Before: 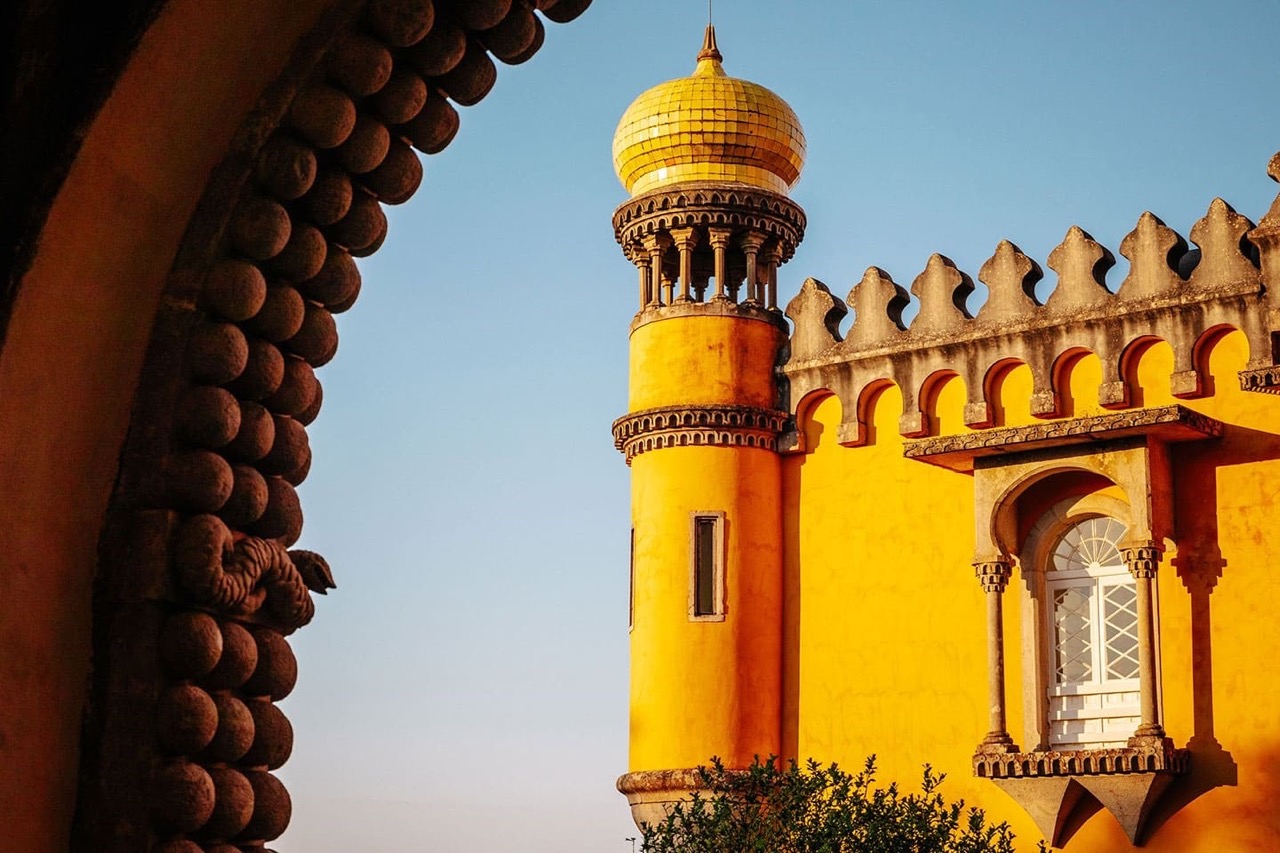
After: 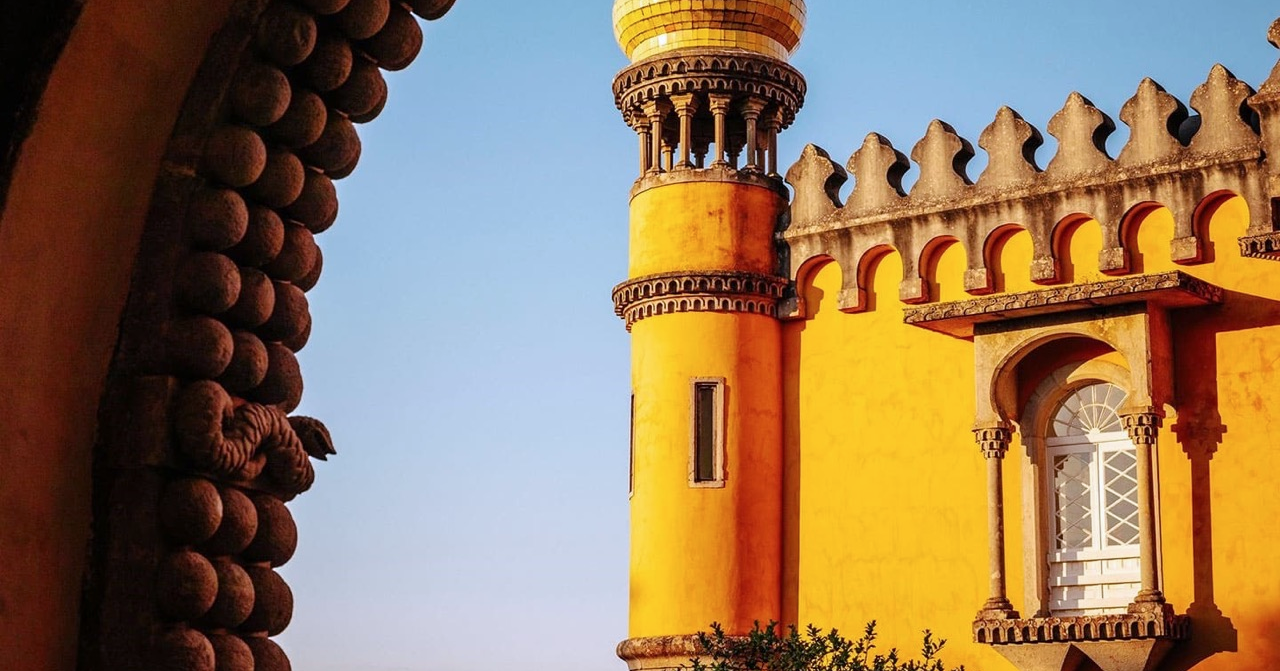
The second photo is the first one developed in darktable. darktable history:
crop and rotate: top 15.774%, bottom 5.506%
color calibration: illuminant as shot in camera, x 0.358, y 0.373, temperature 4628.91 K
